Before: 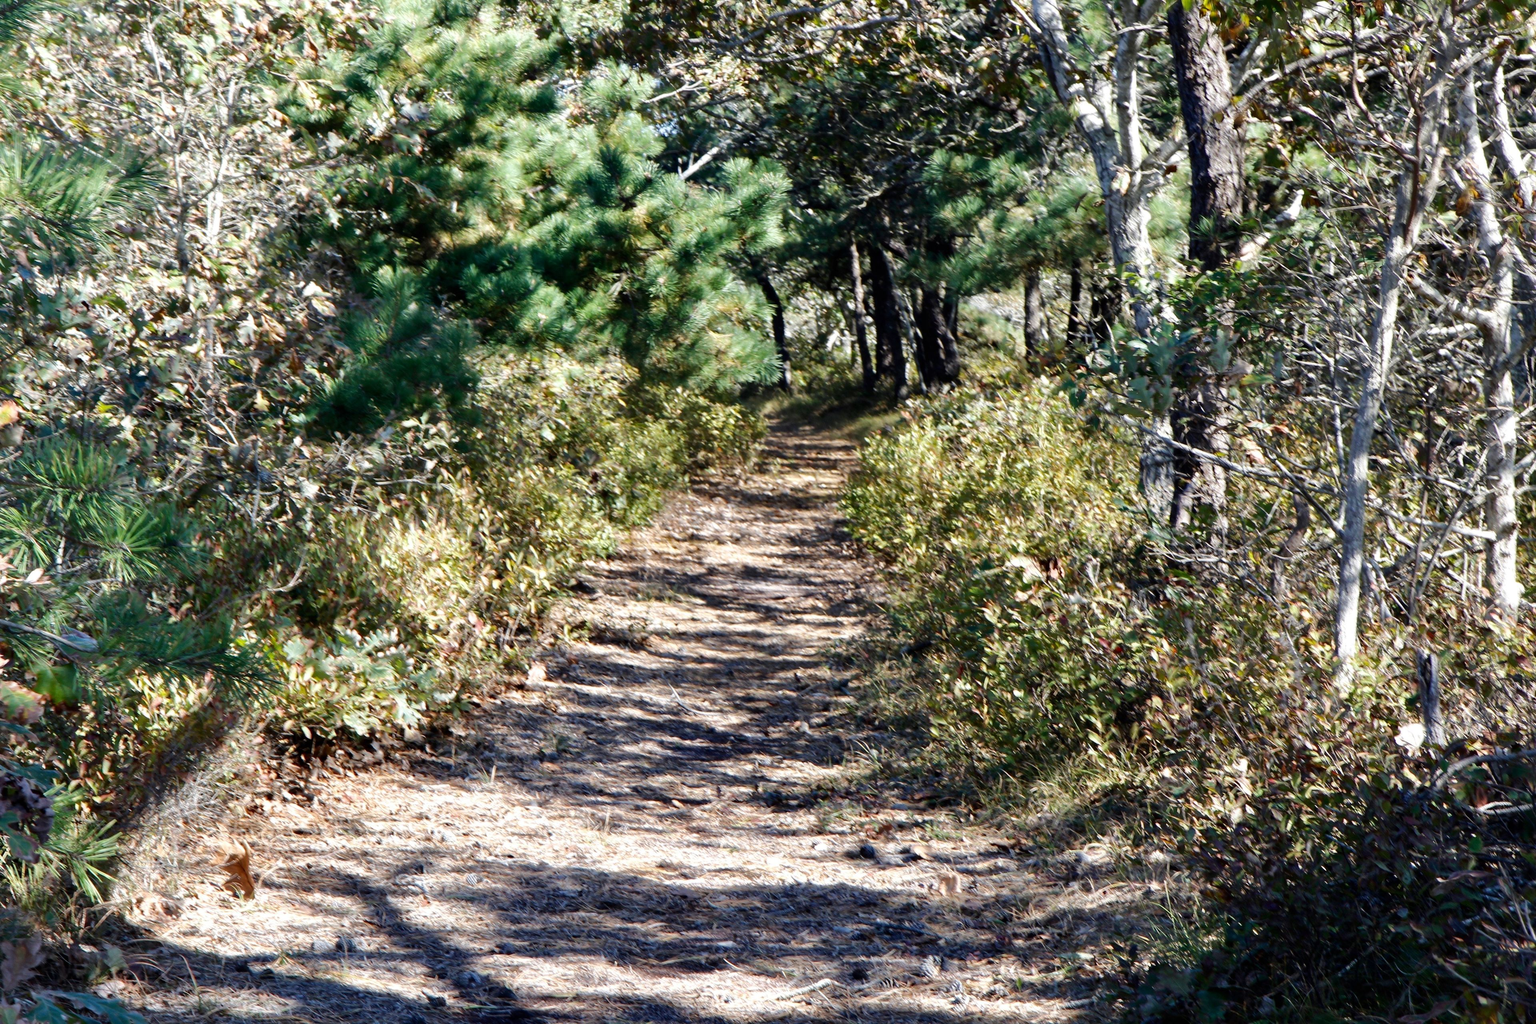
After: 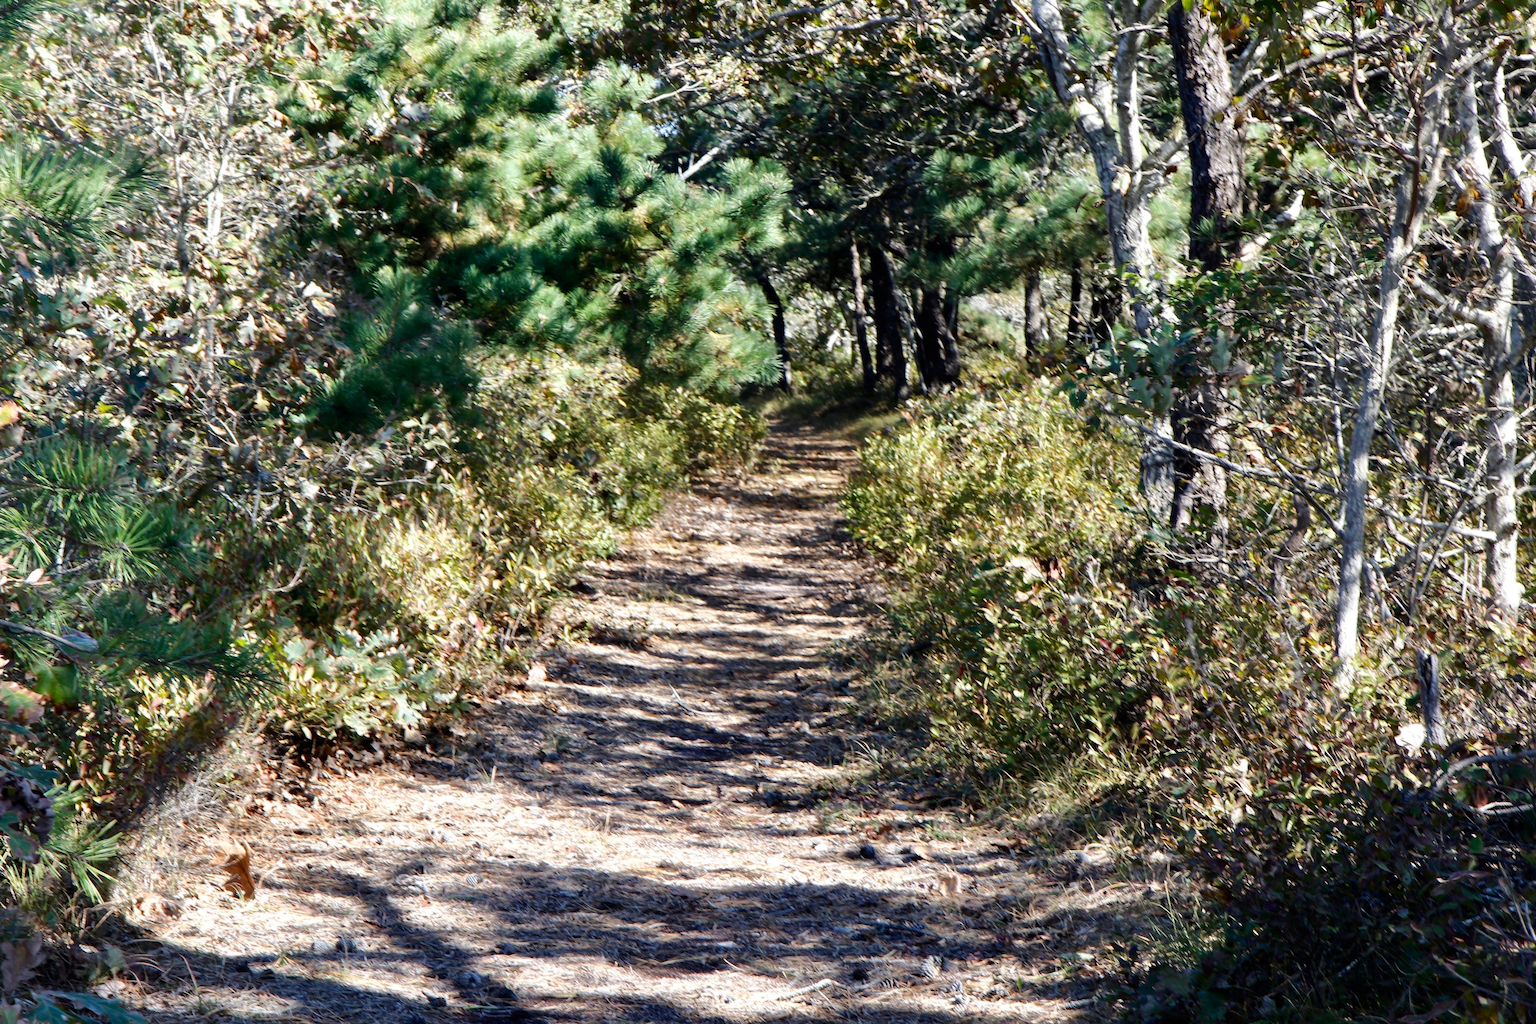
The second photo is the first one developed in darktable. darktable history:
contrast brightness saturation: contrast 0.078, saturation 0.021
